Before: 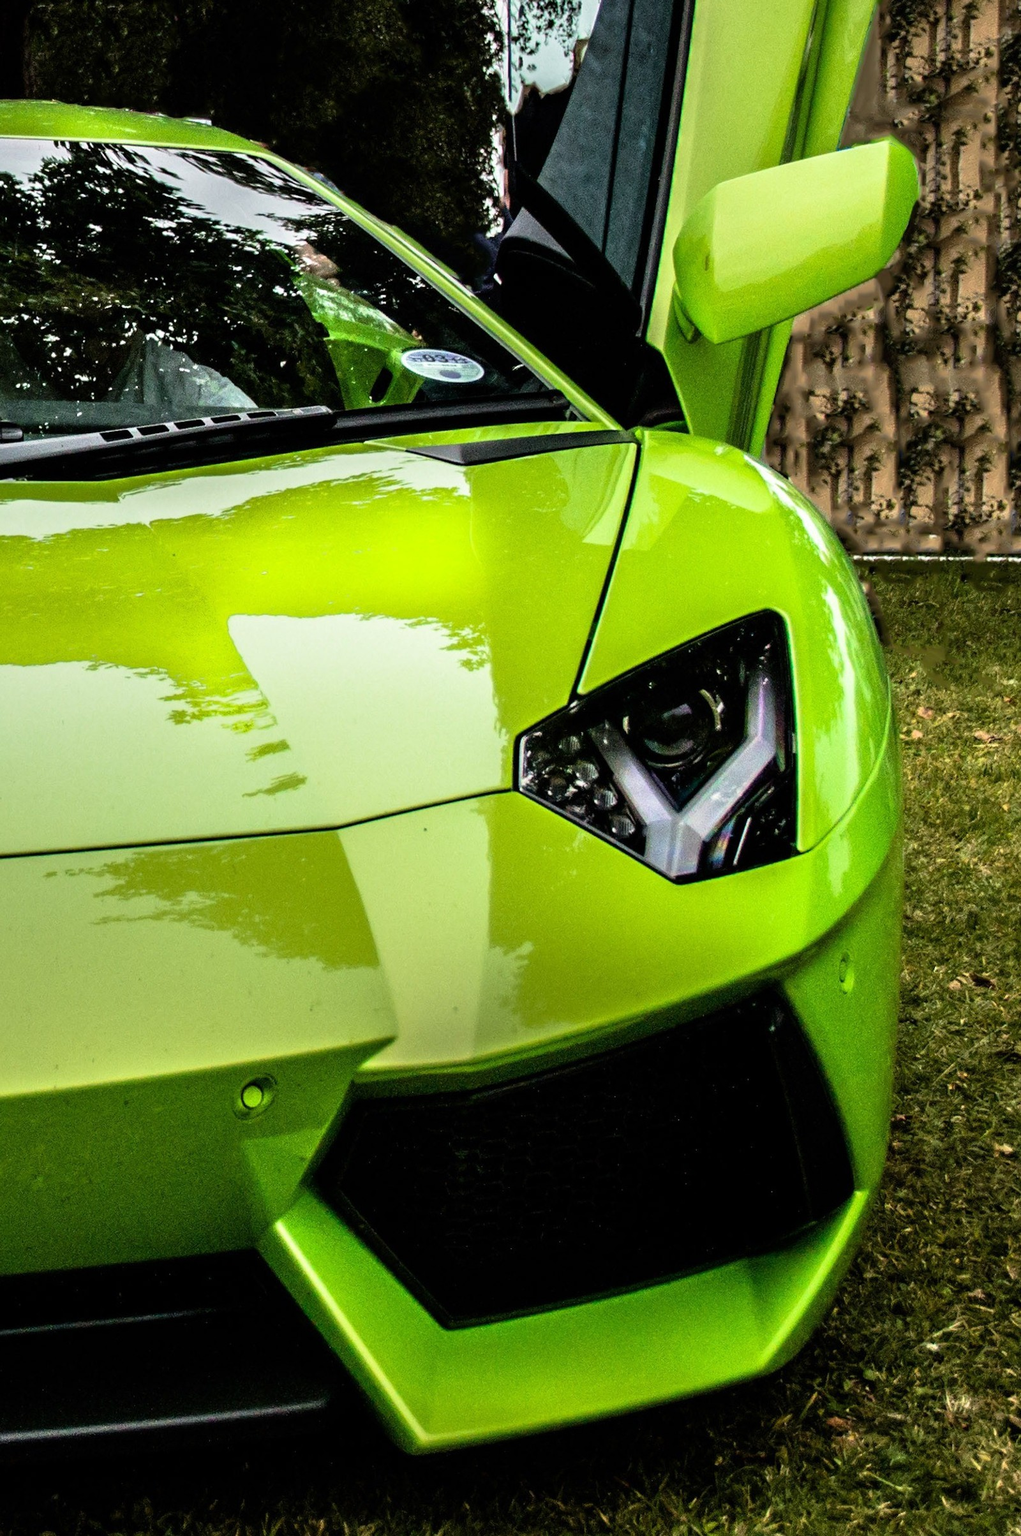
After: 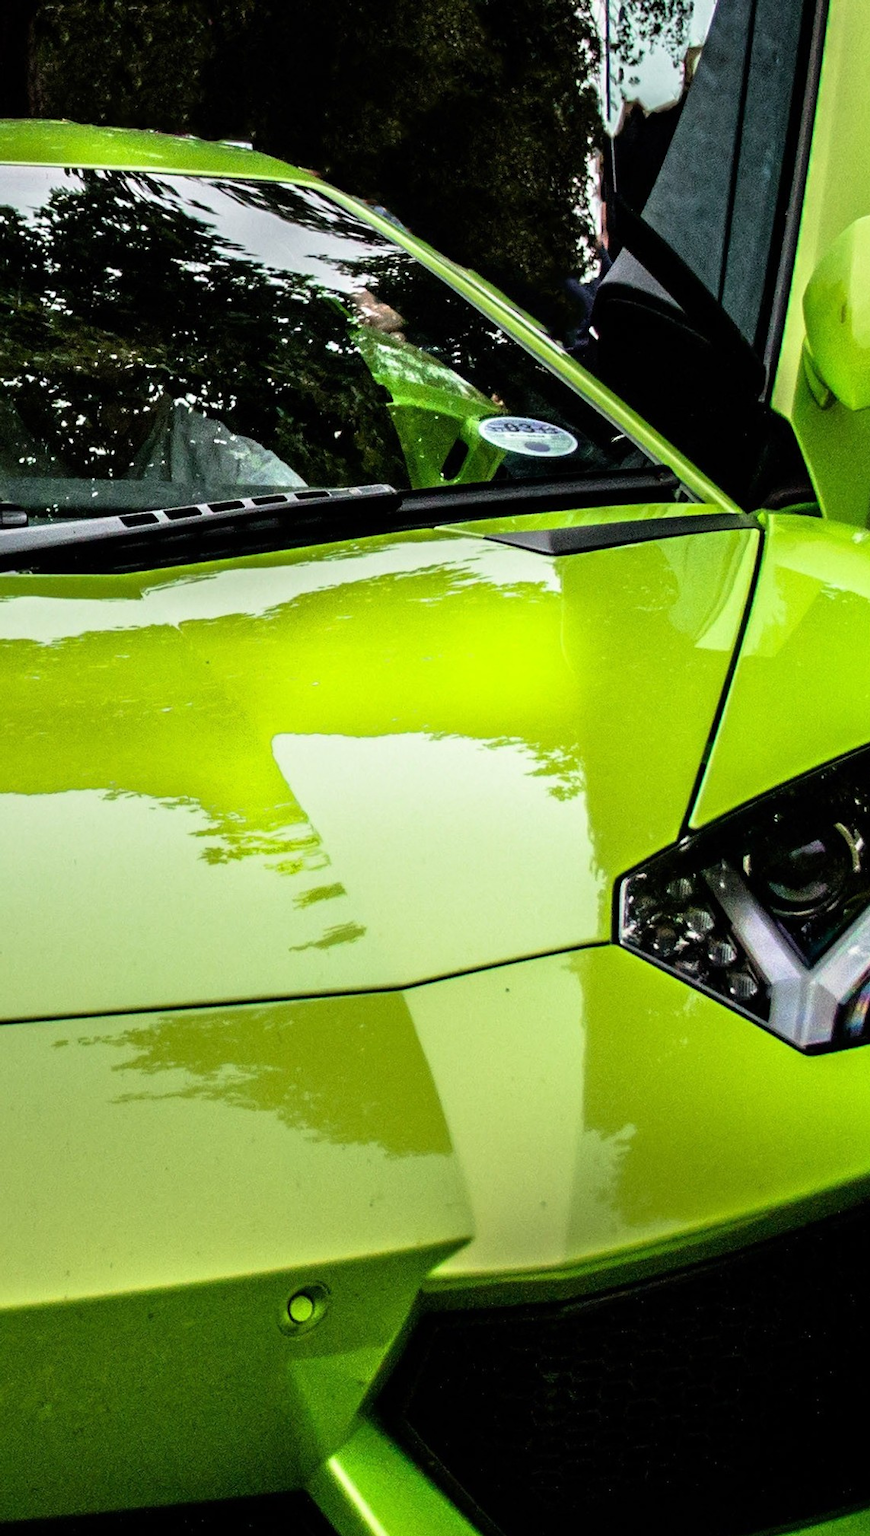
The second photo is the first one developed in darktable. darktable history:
crop: right 28.491%, bottom 16.169%
